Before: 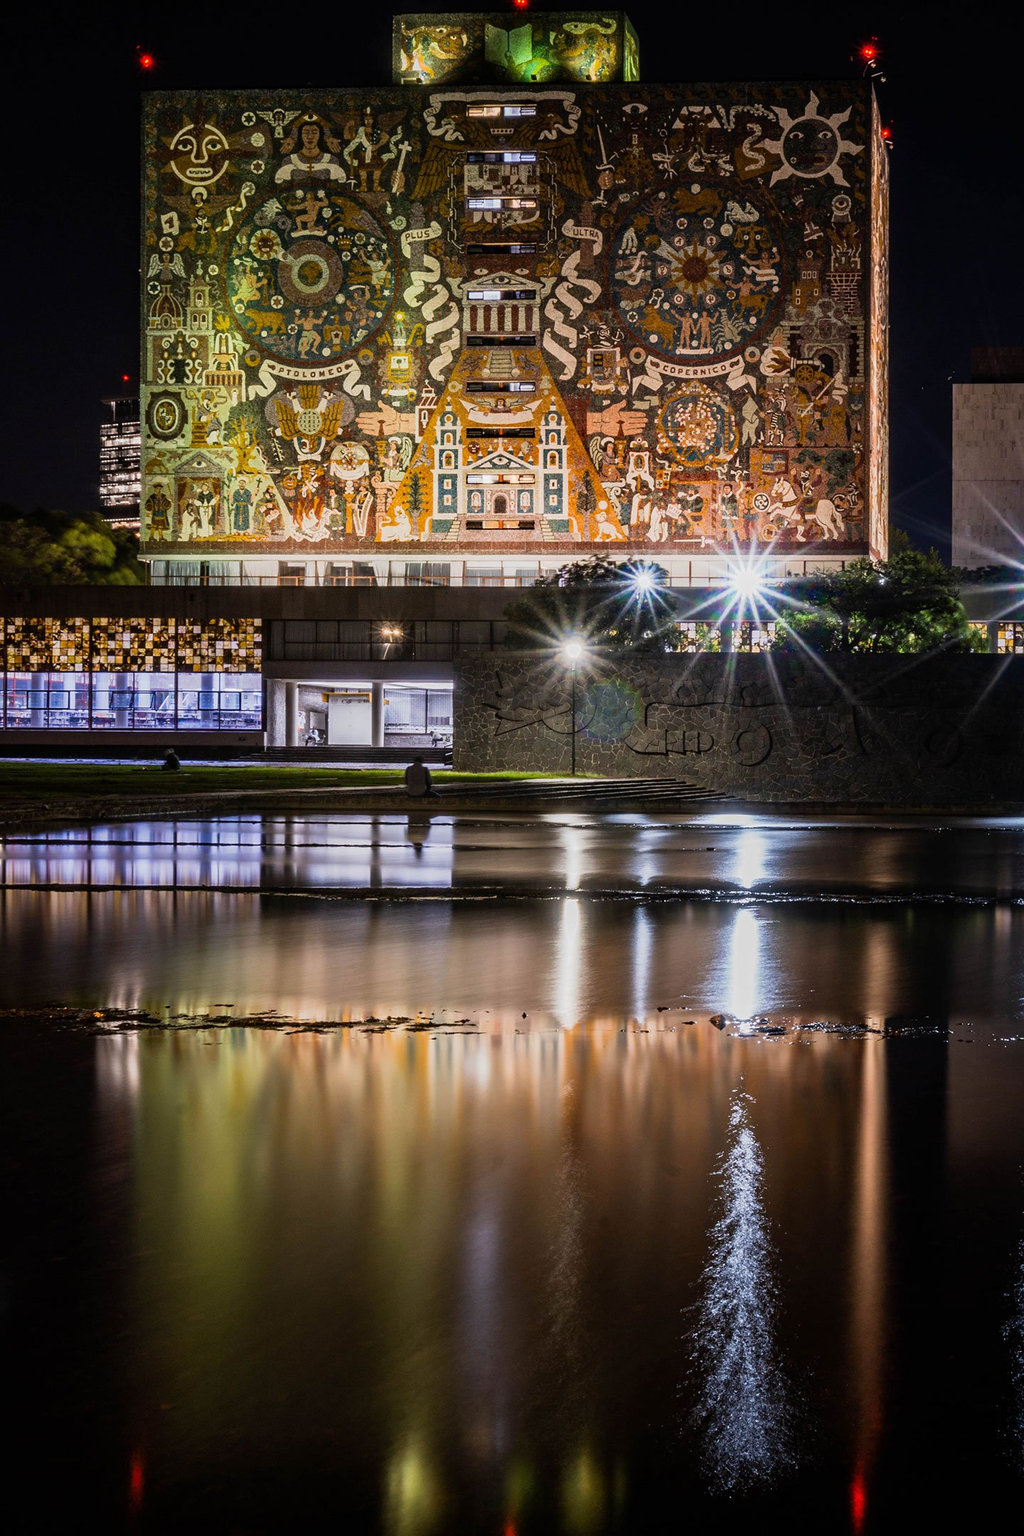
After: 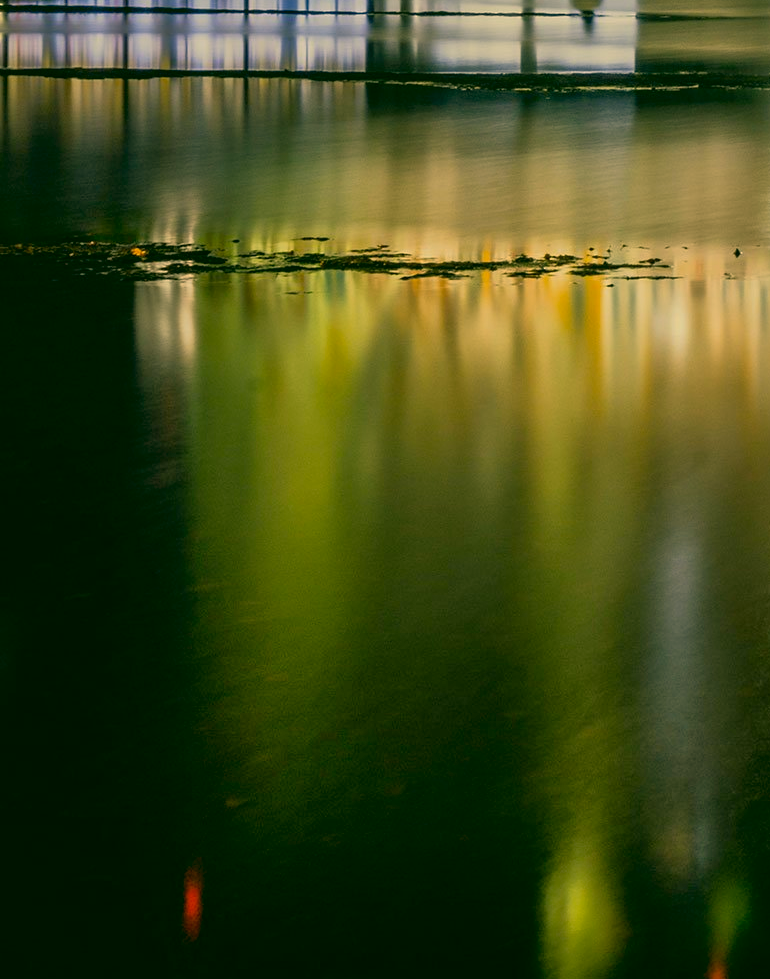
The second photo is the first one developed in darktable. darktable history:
crop and rotate: top 54.431%, right 46.464%, bottom 0.229%
shadows and highlights: on, module defaults
color correction: highlights a* 5.7, highlights b* 32.92, shadows a* -25.59, shadows b* 3.91
